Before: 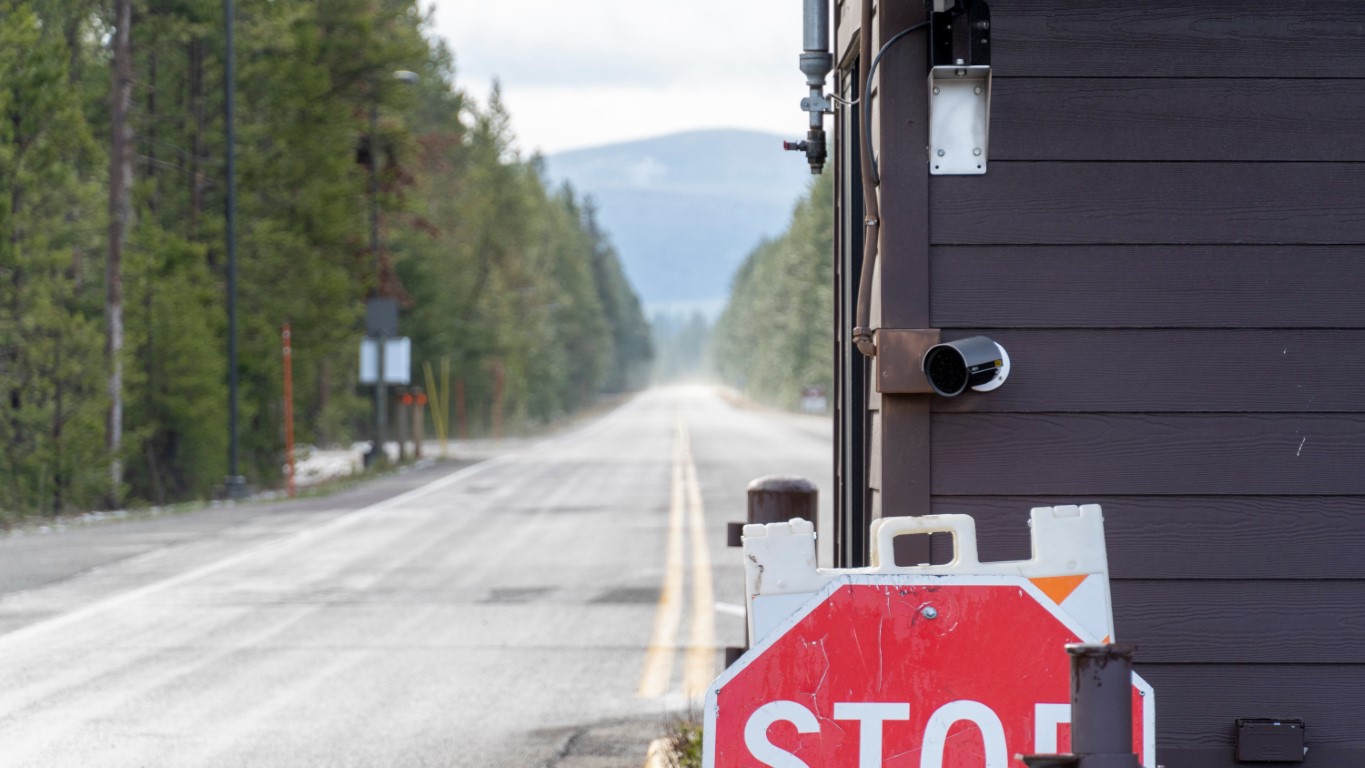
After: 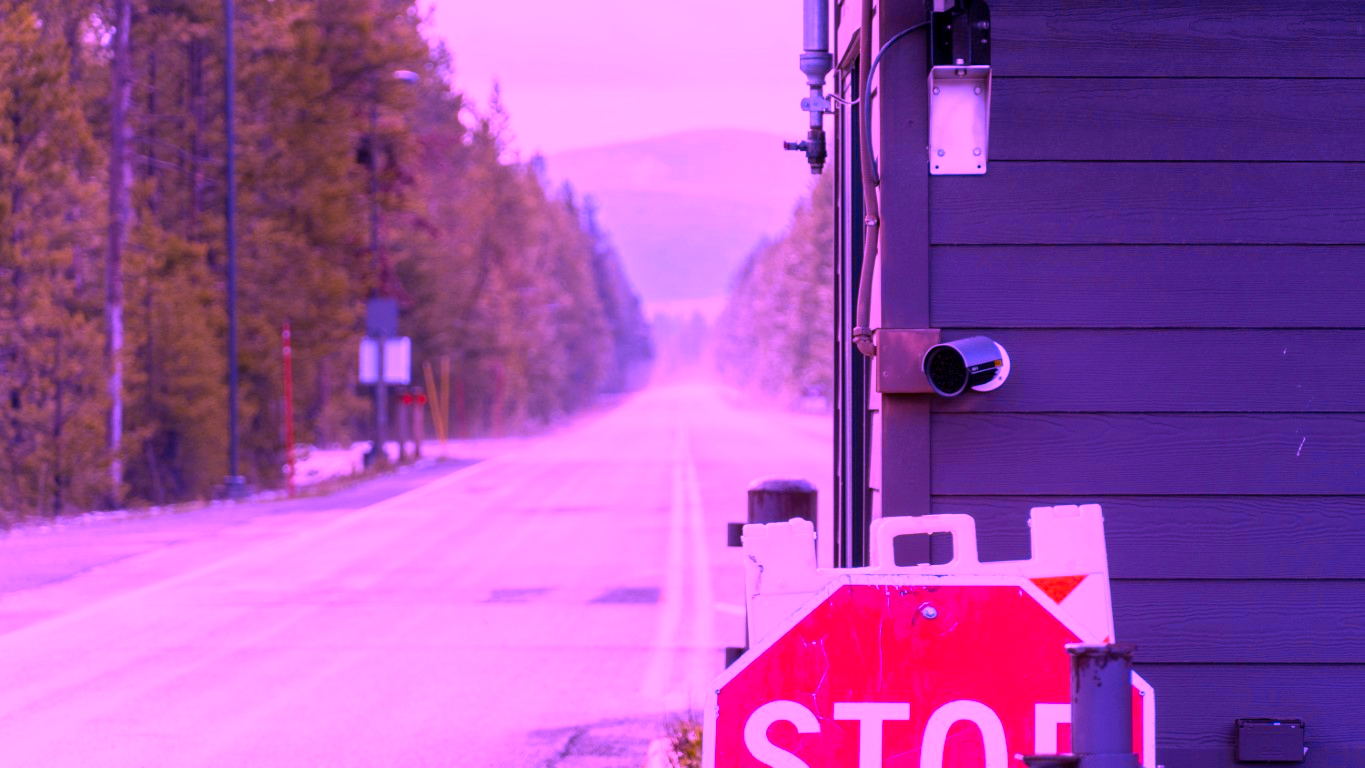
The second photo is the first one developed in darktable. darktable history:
color calibration: illuminant custom, x 0.261, y 0.521, temperature 7054.11 K
color contrast: green-magenta contrast 1.12, blue-yellow contrast 1.95, unbound 0
